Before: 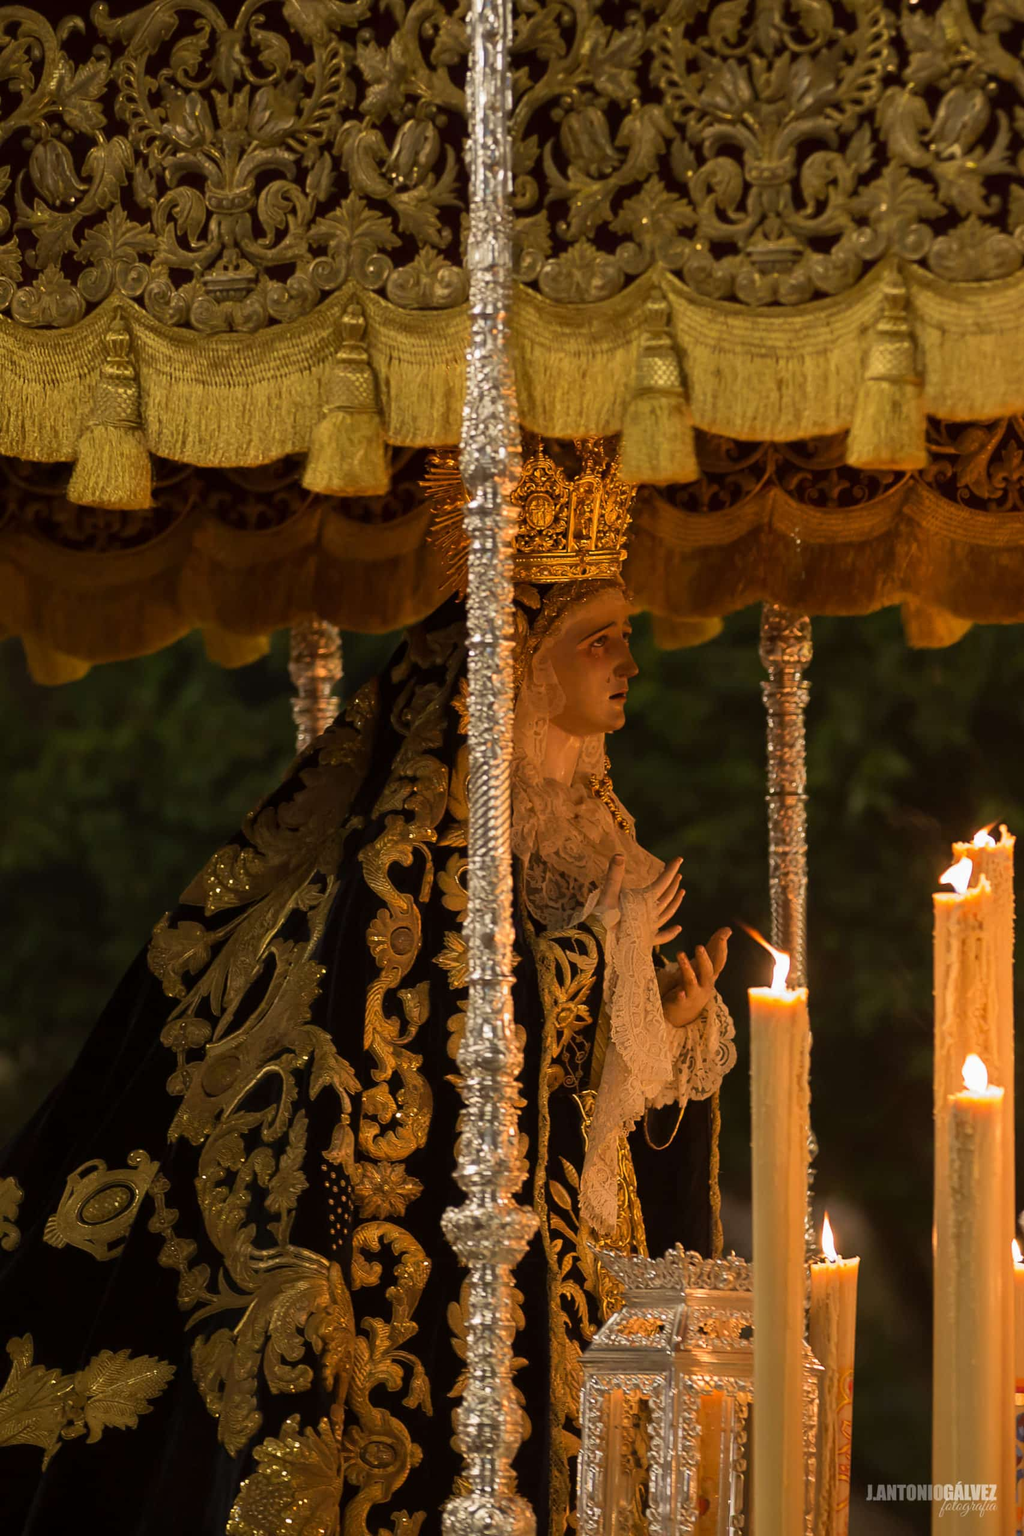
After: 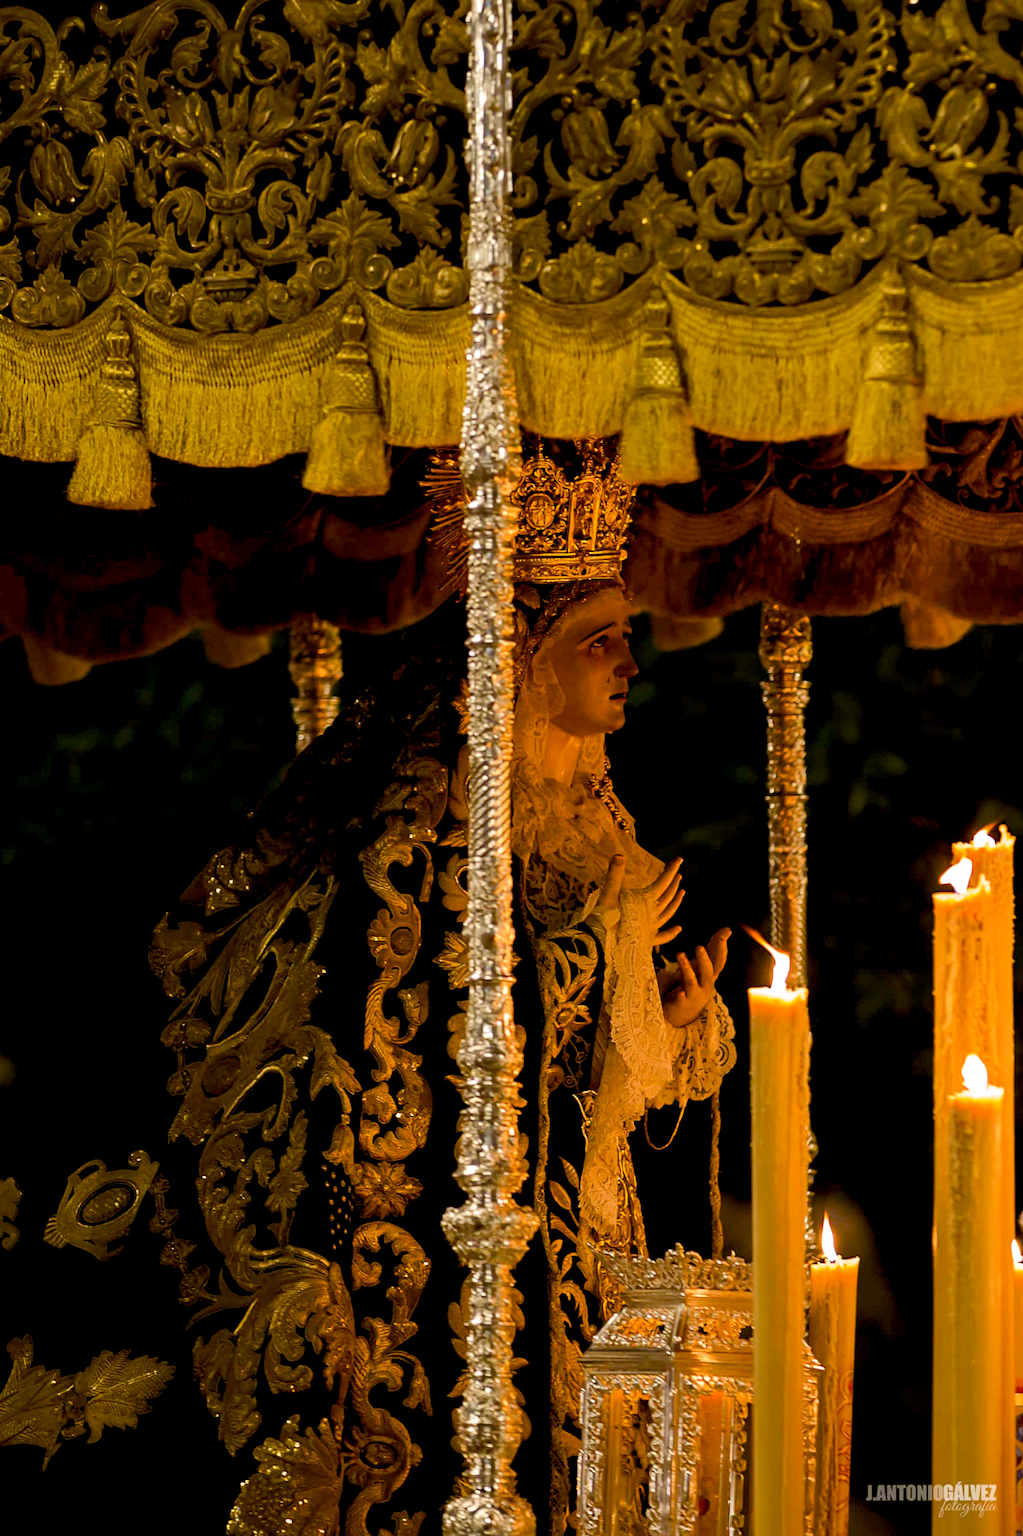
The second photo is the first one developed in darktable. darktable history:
color balance rgb: global offset › luminance -0.51%, perceptual saturation grading › global saturation 27.53%, perceptual saturation grading › highlights -25%, perceptual saturation grading › shadows 25%, perceptual brilliance grading › highlights 6.62%, perceptual brilliance grading › mid-tones 17.07%, perceptual brilliance grading › shadows -5.23%
exposure: black level correction 0.011, compensate highlight preservation false
